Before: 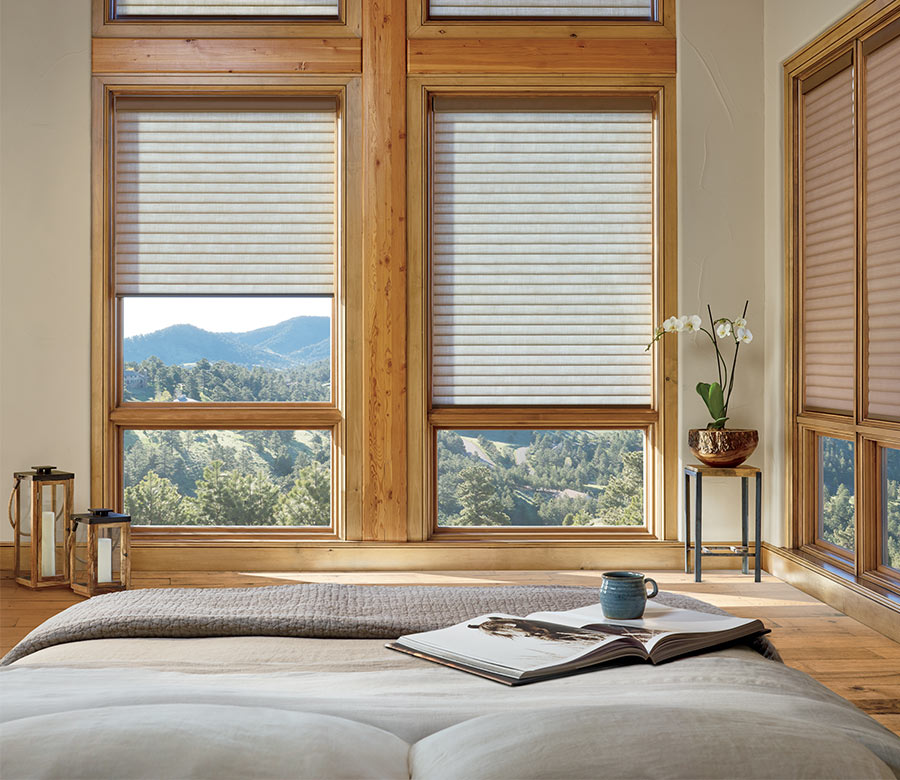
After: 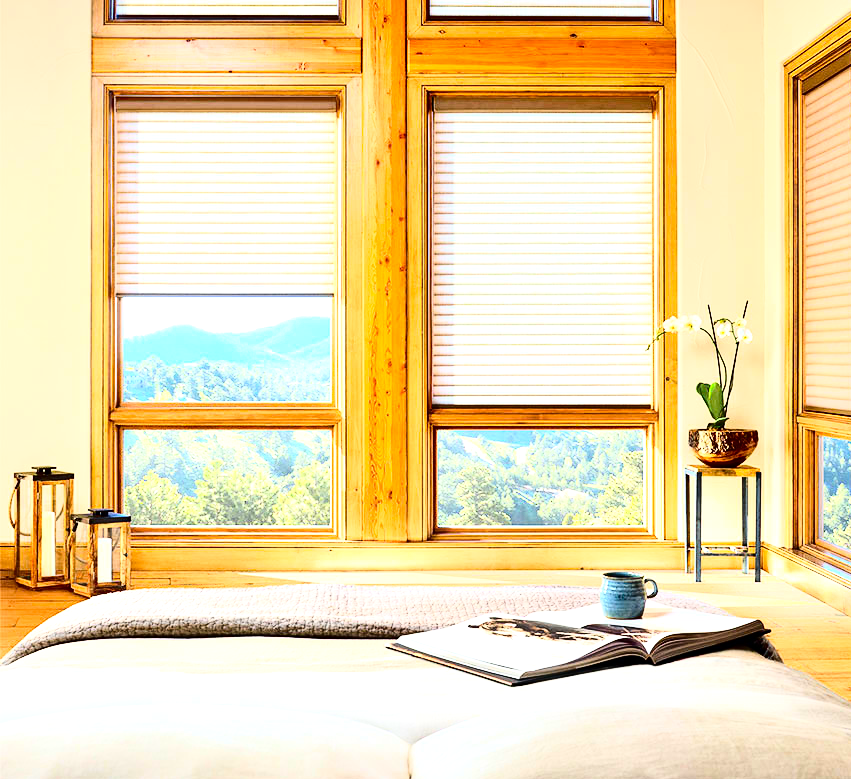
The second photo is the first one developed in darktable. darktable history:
crop and rotate: left 0%, right 5.37%
contrast brightness saturation: contrast 0.211, brightness -0.113, saturation 0.205
exposure: black level correction 0, exposure 0.895 EV, compensate highlight preservation false
tone equalizer: edges refinement/feathering 500, mask exposure compensation -1.57 EV, preserve details no
color balance rgb: linear chroma grading › global chroma 0.262%, perceptual saturation grading › global saturation 9.772%, global vibrance 9.684%, contrast 15.078%, saturation formula JzAzBz (2021)
base curve: curves: ch0 [(0, 0) (0.028, 0.03) (0.121, 0.232) (0.46, 0.748) (0.859, 0.968) (1, 1)]
